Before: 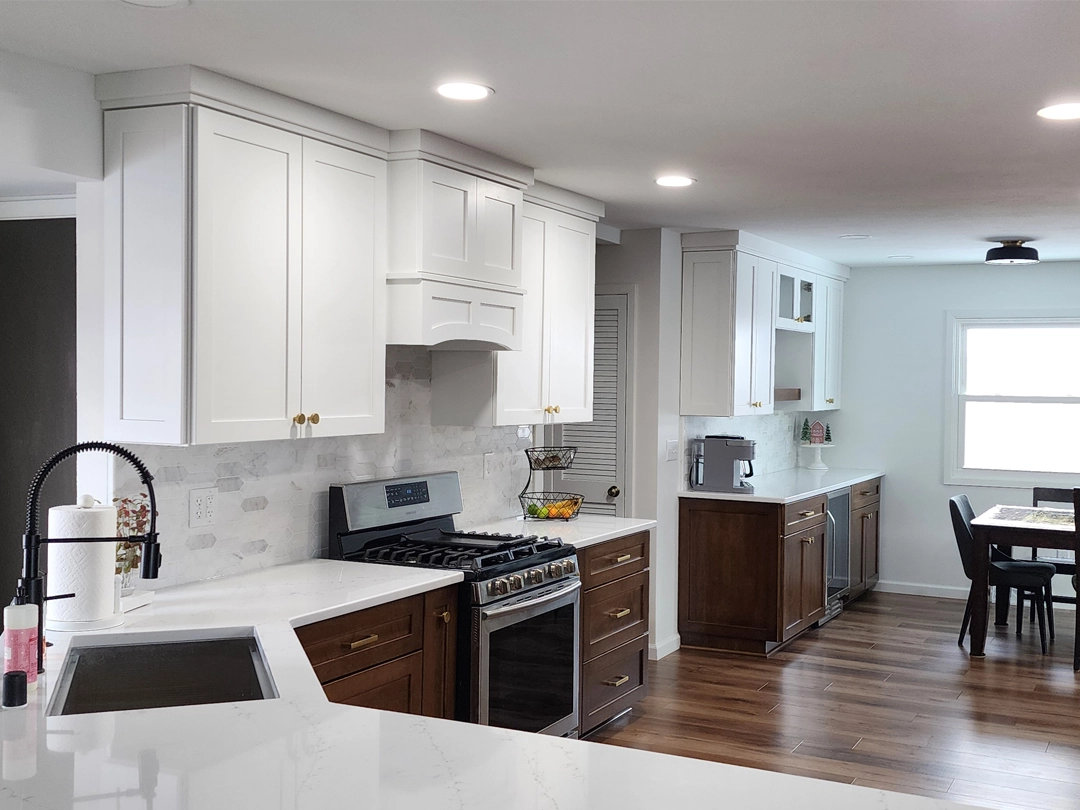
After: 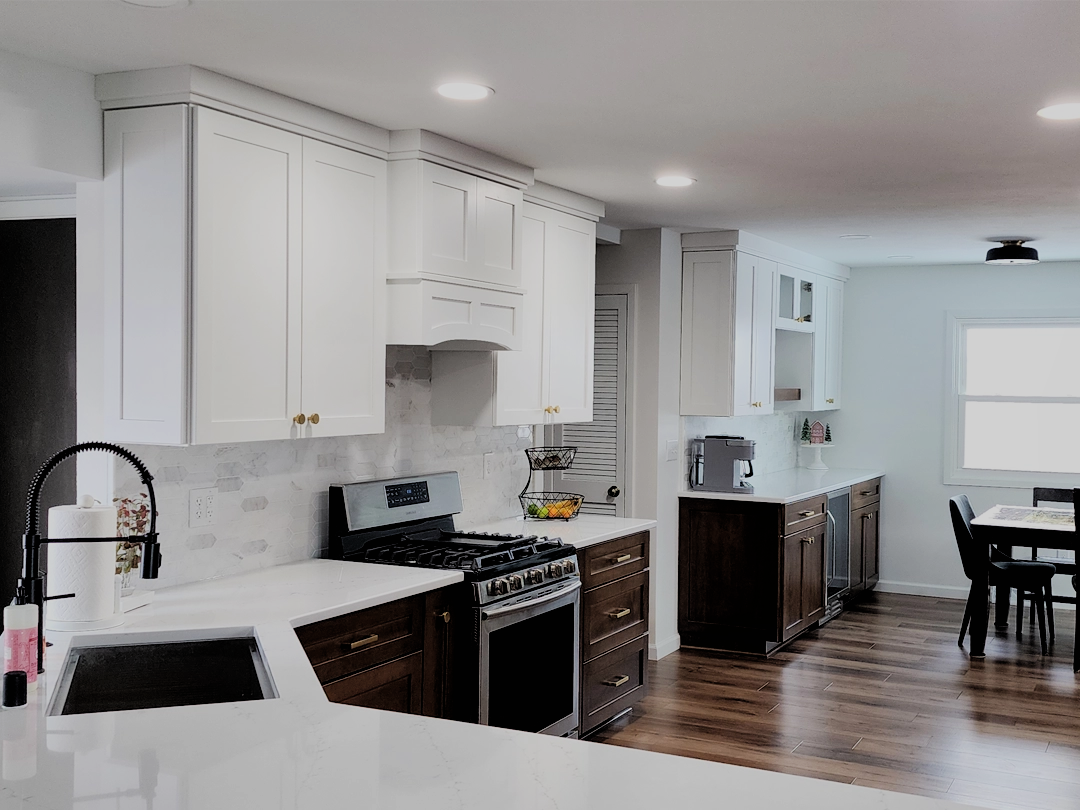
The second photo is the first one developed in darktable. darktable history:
filmic rgb: black relative exposure -4.14 EV, white relative exposure 5.1 EV, hardness 2.11, contrast 1.165
shadows and highlights: shadows 25, highlights -25
